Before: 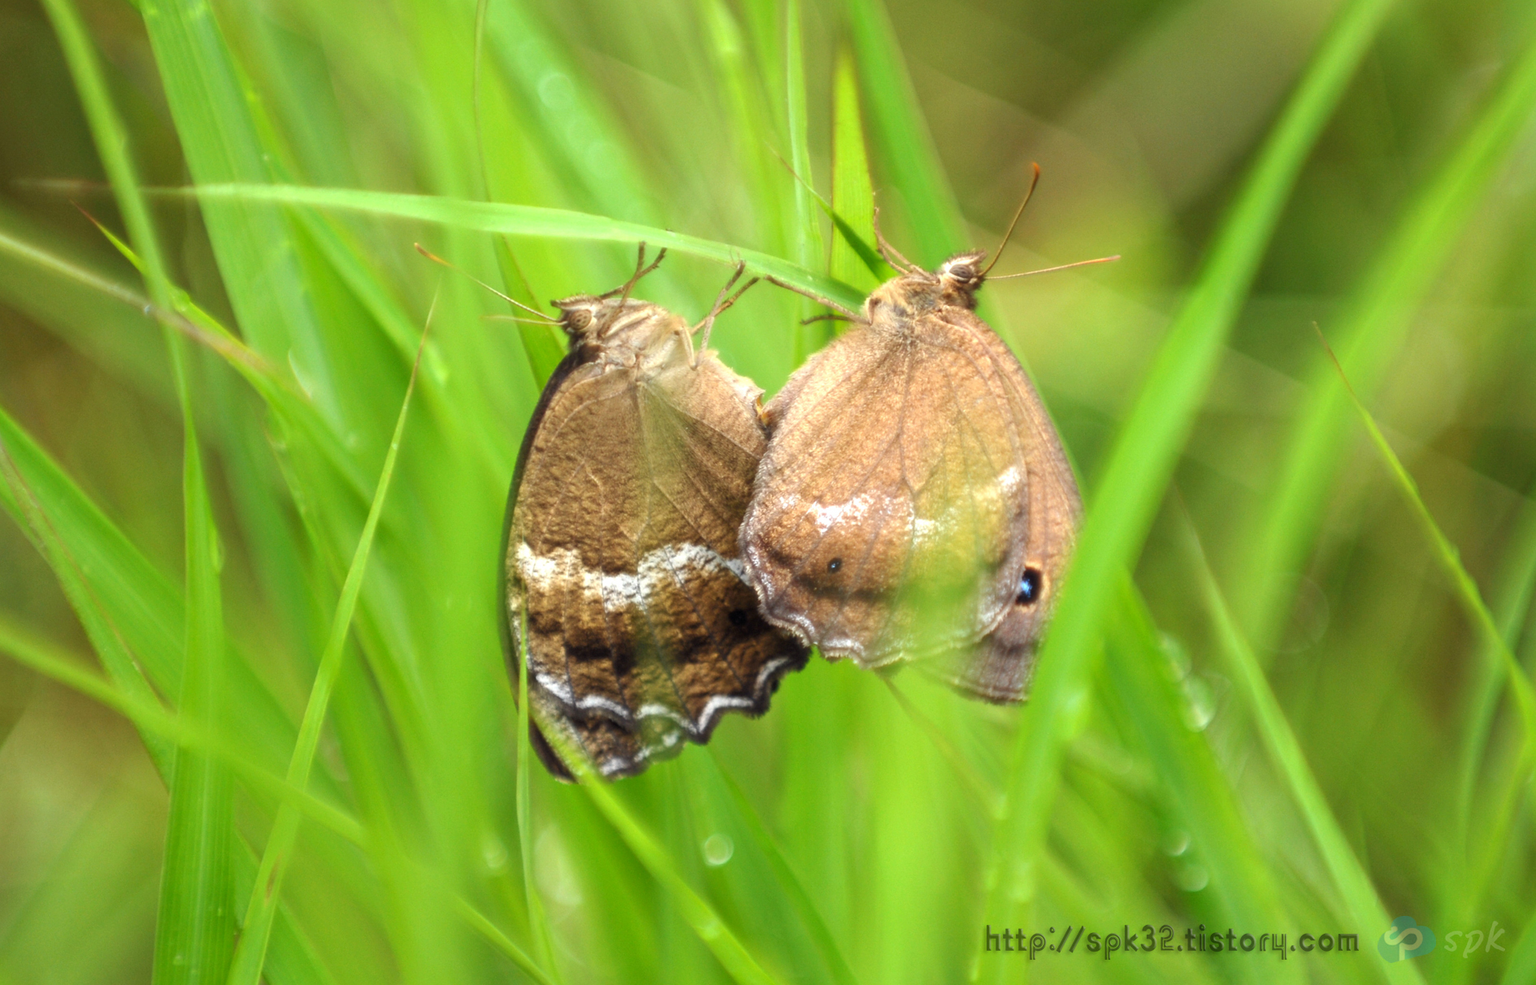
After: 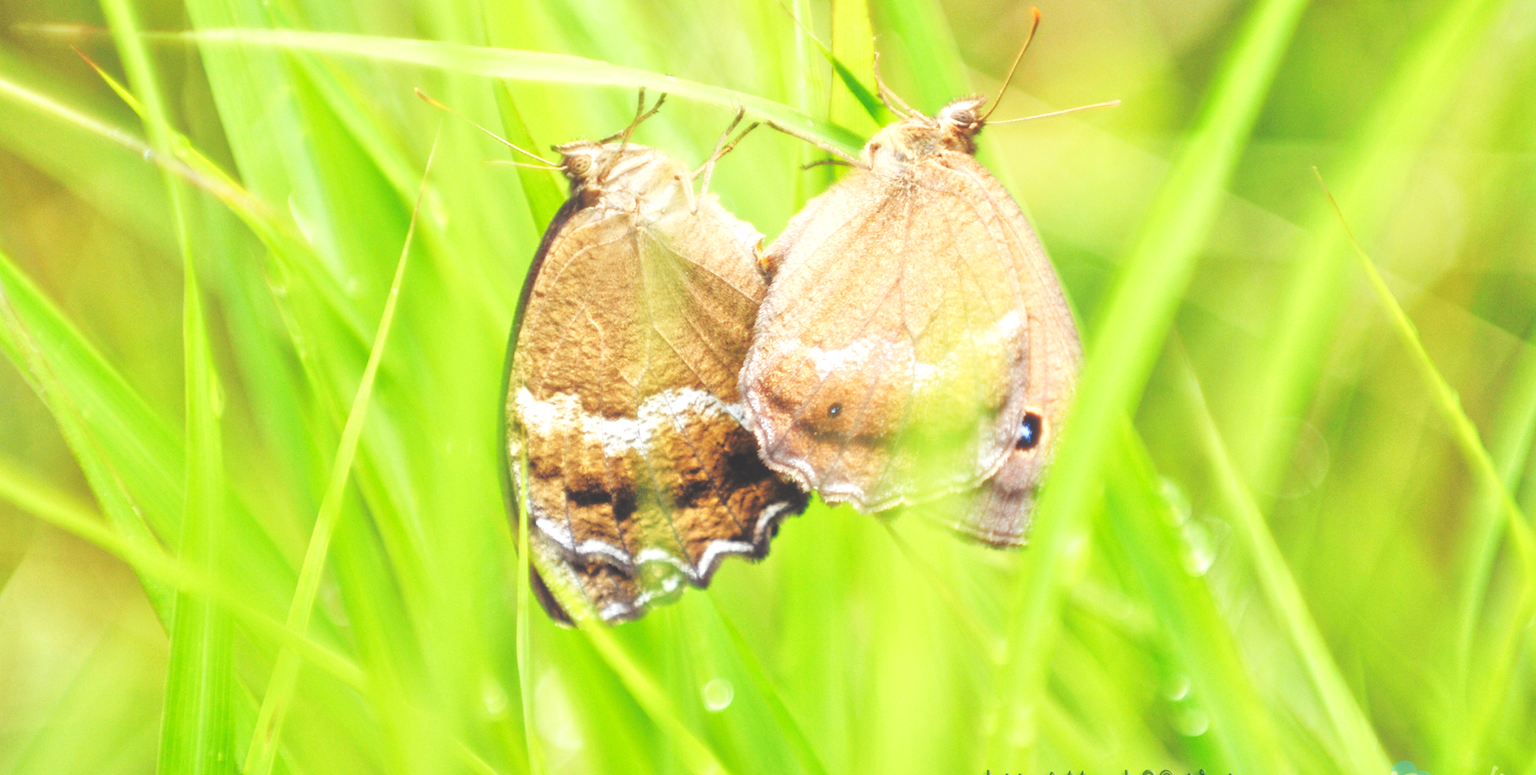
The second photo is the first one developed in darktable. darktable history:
base curve: curves: ch0 [(0, 0.003) (0.001, 0.002) (0.006, 0.004) (0.02, 0.022) (0.048, 0.086) (0.094, 0.234) (0.162, 0.431) (0.258, 0.629) (0.385, 0.8) (0.548, 0.918) (0.751, 0.988) (1, 1)], preserve colors none
rgb curve: curves: ch0 [(0, 0.186) (0.314, 0.284) (0.775, 0.708) (1, 1)], compensate middle gray true, preserve colors none
crop and rotate: top 15.774%, bottom 5.506%
tone equalizer: -7 EV 0.15 EV, -6 EV 0.6 EV, -5 EV 1.15 EV, -4 EV 1.33 EV, -3 EV 1.15 EV, -2 EV 0.6 EV, -1 EV 0.15 EV, mask exposure compensation -0.5 EV
